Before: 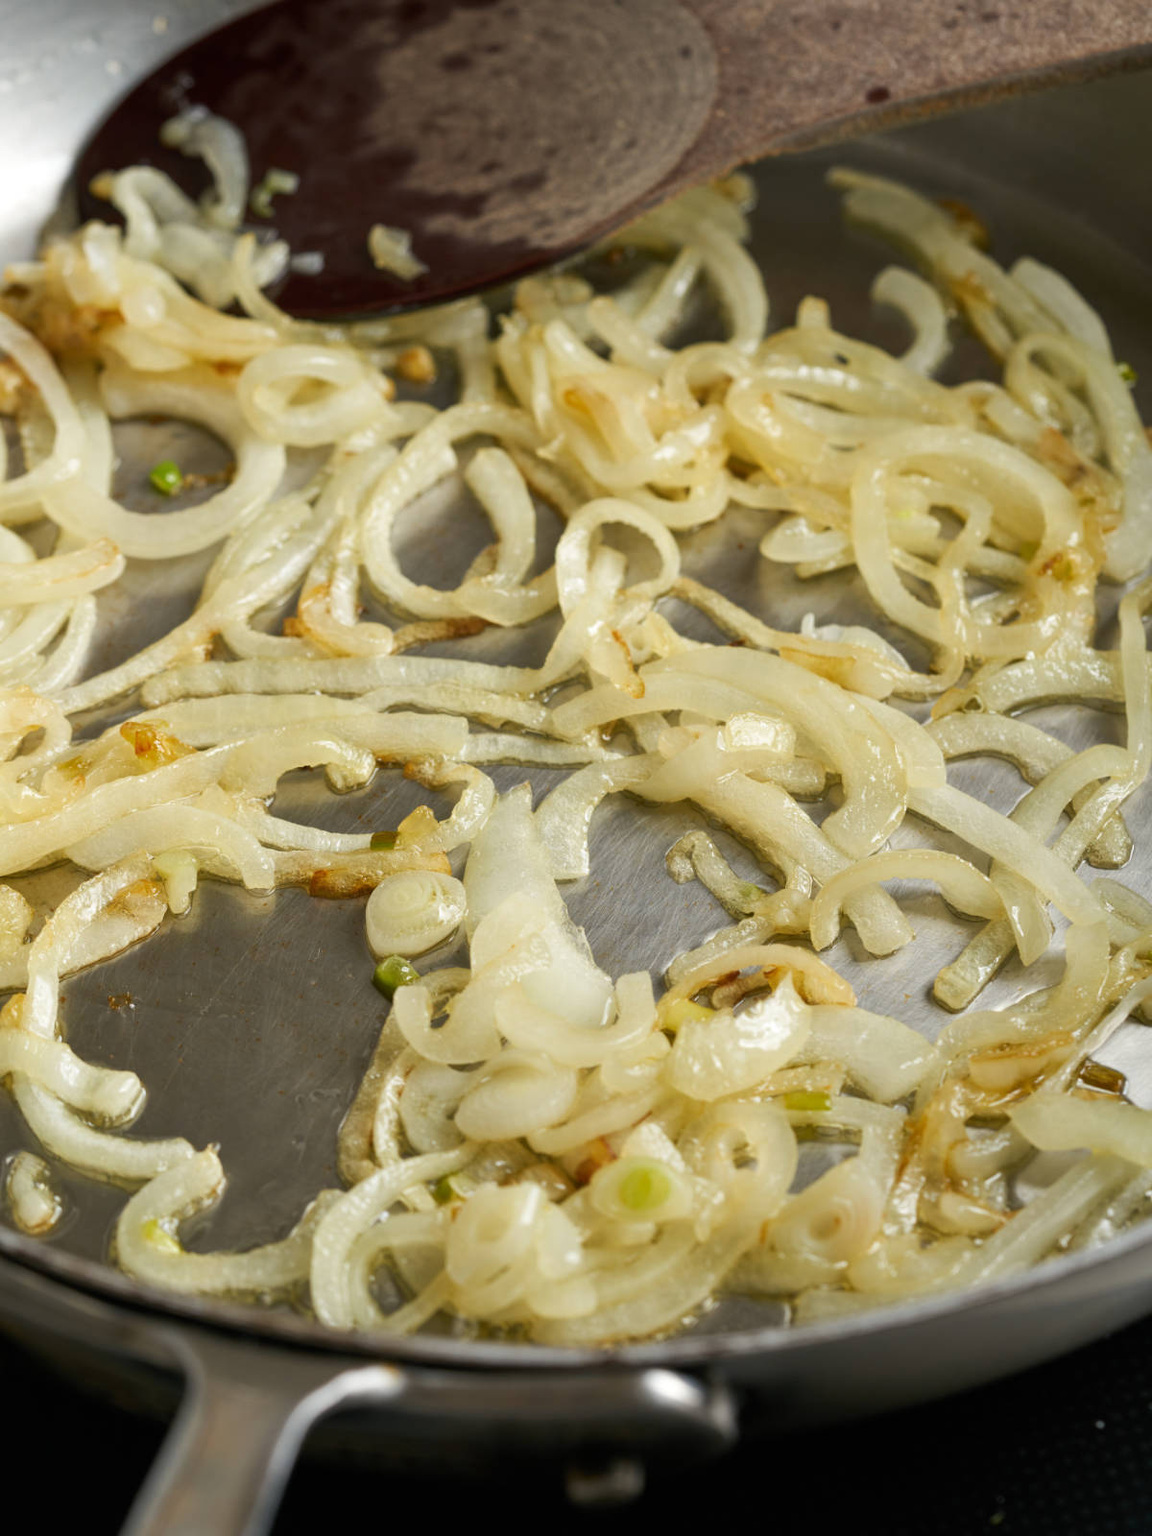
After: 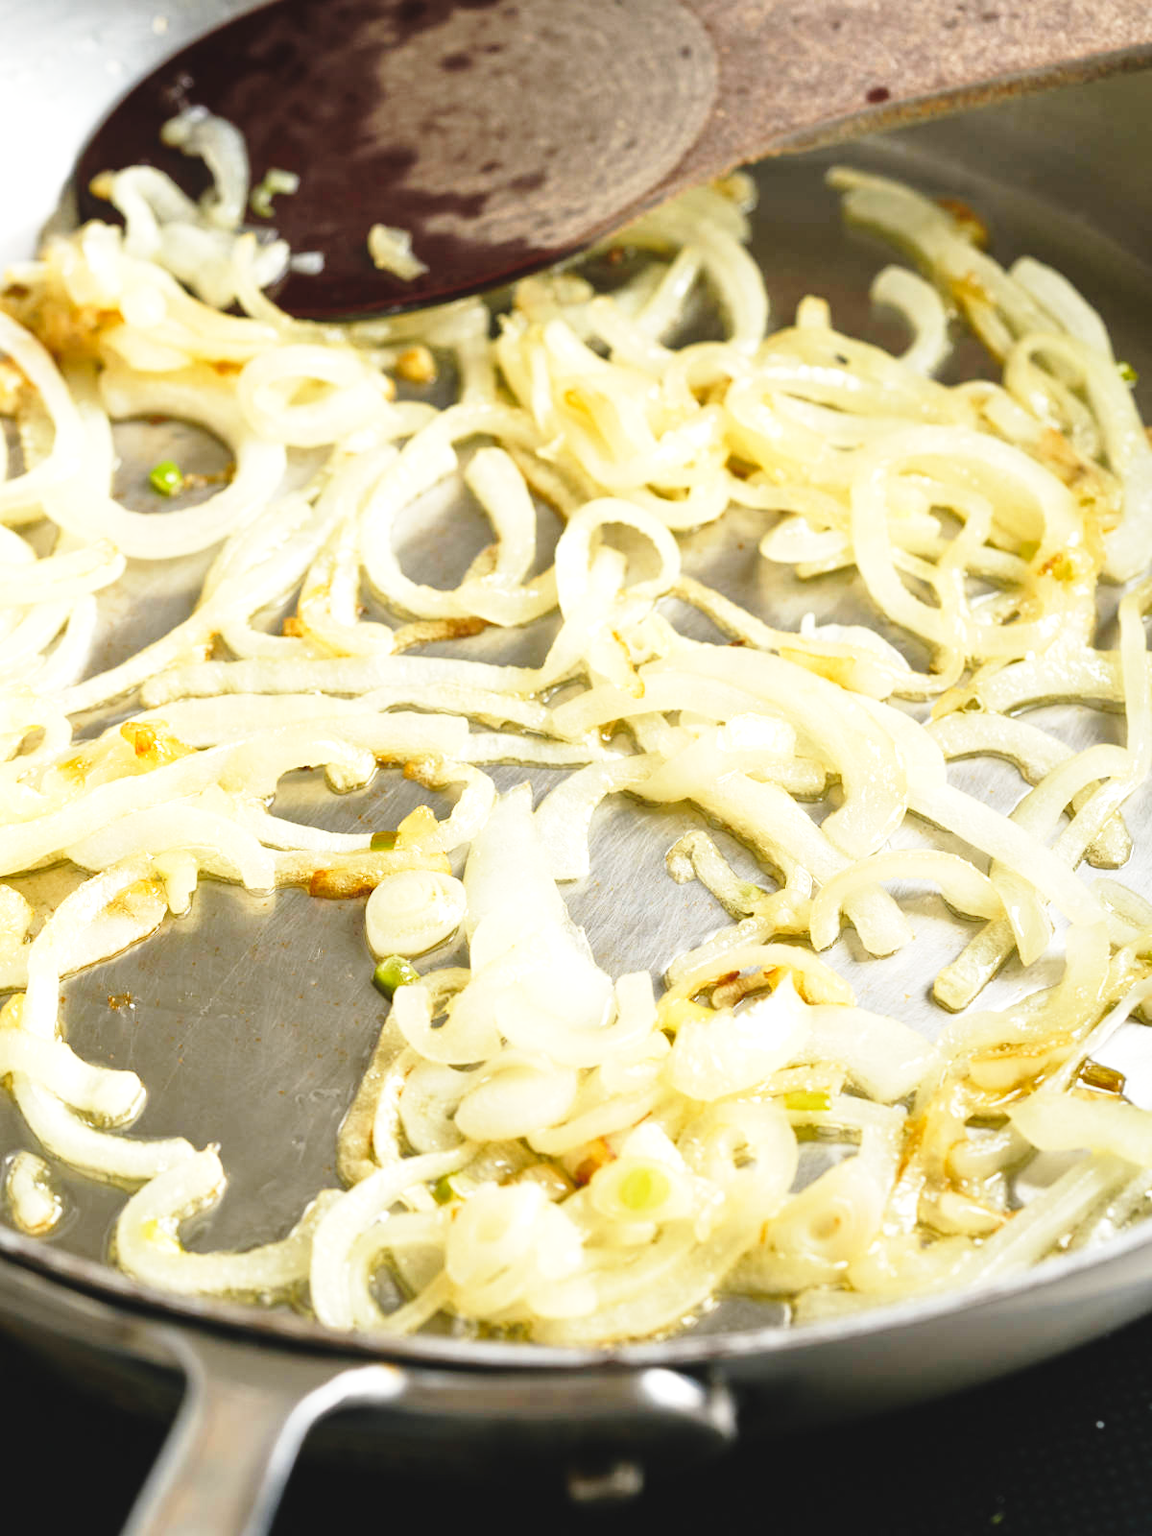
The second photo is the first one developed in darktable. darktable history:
base curve: curves: ch0 [(0, 0) (0.028, 0.03) (0.121, 0.232) (0.46, 0.748) (0.859, 0.968) (1, 1)], preserve colors none
exposure: black level correction -0.005, exposure 0.622 EV, compensate highlight preservation false
color balance: mode lift, gamma, gain (sRGB)
